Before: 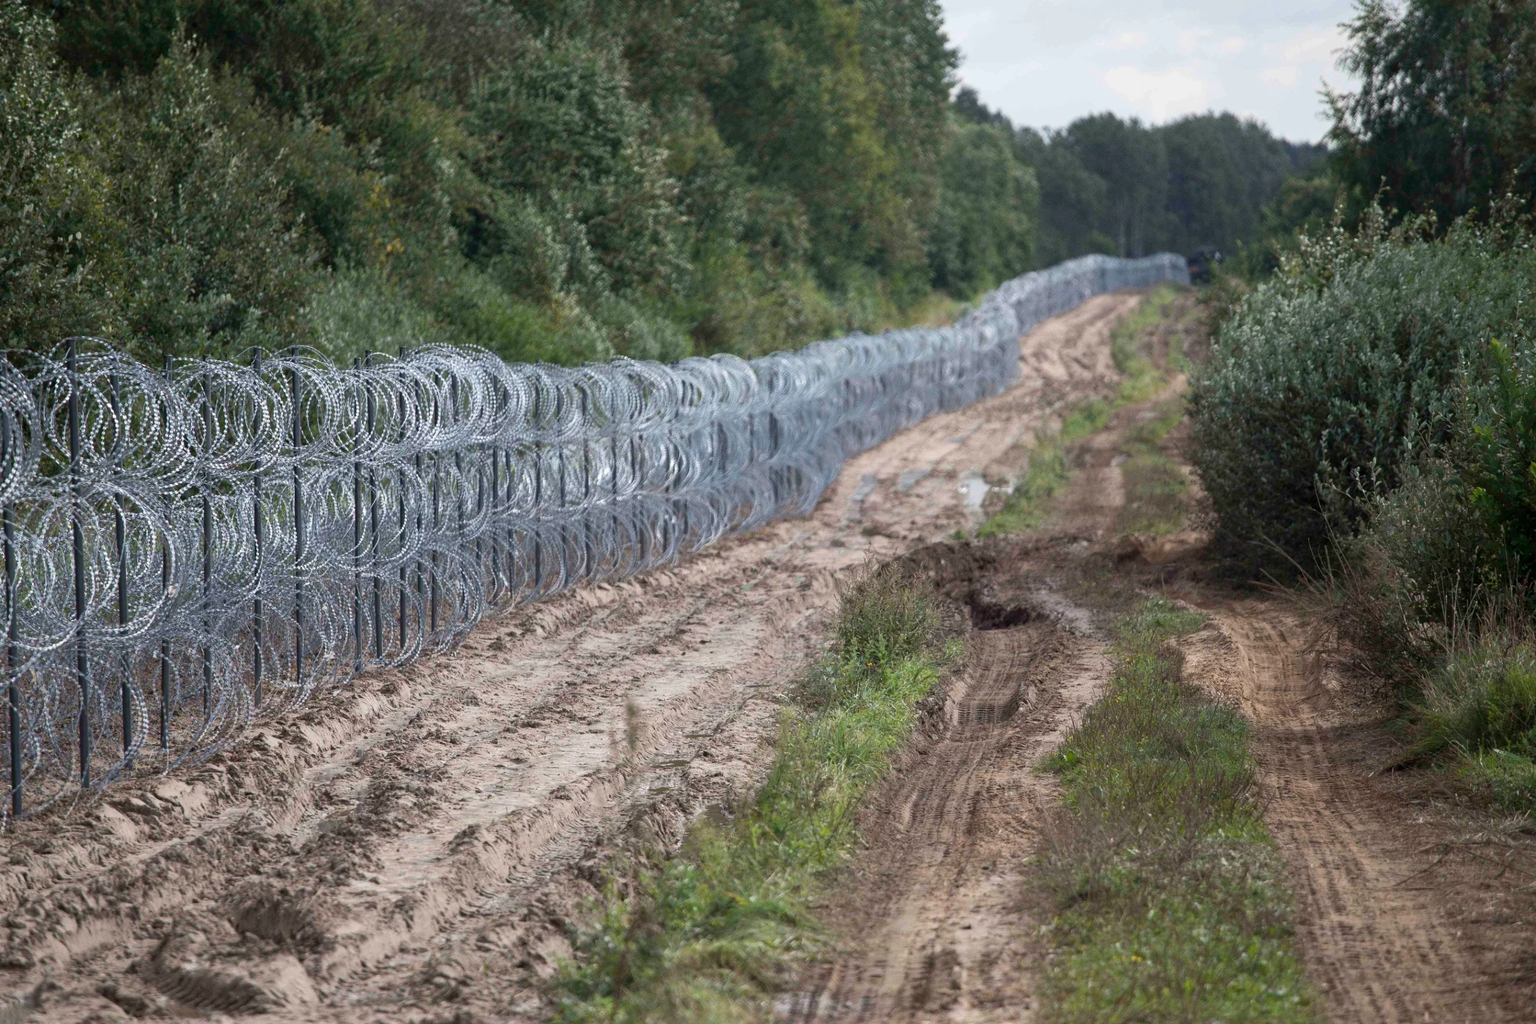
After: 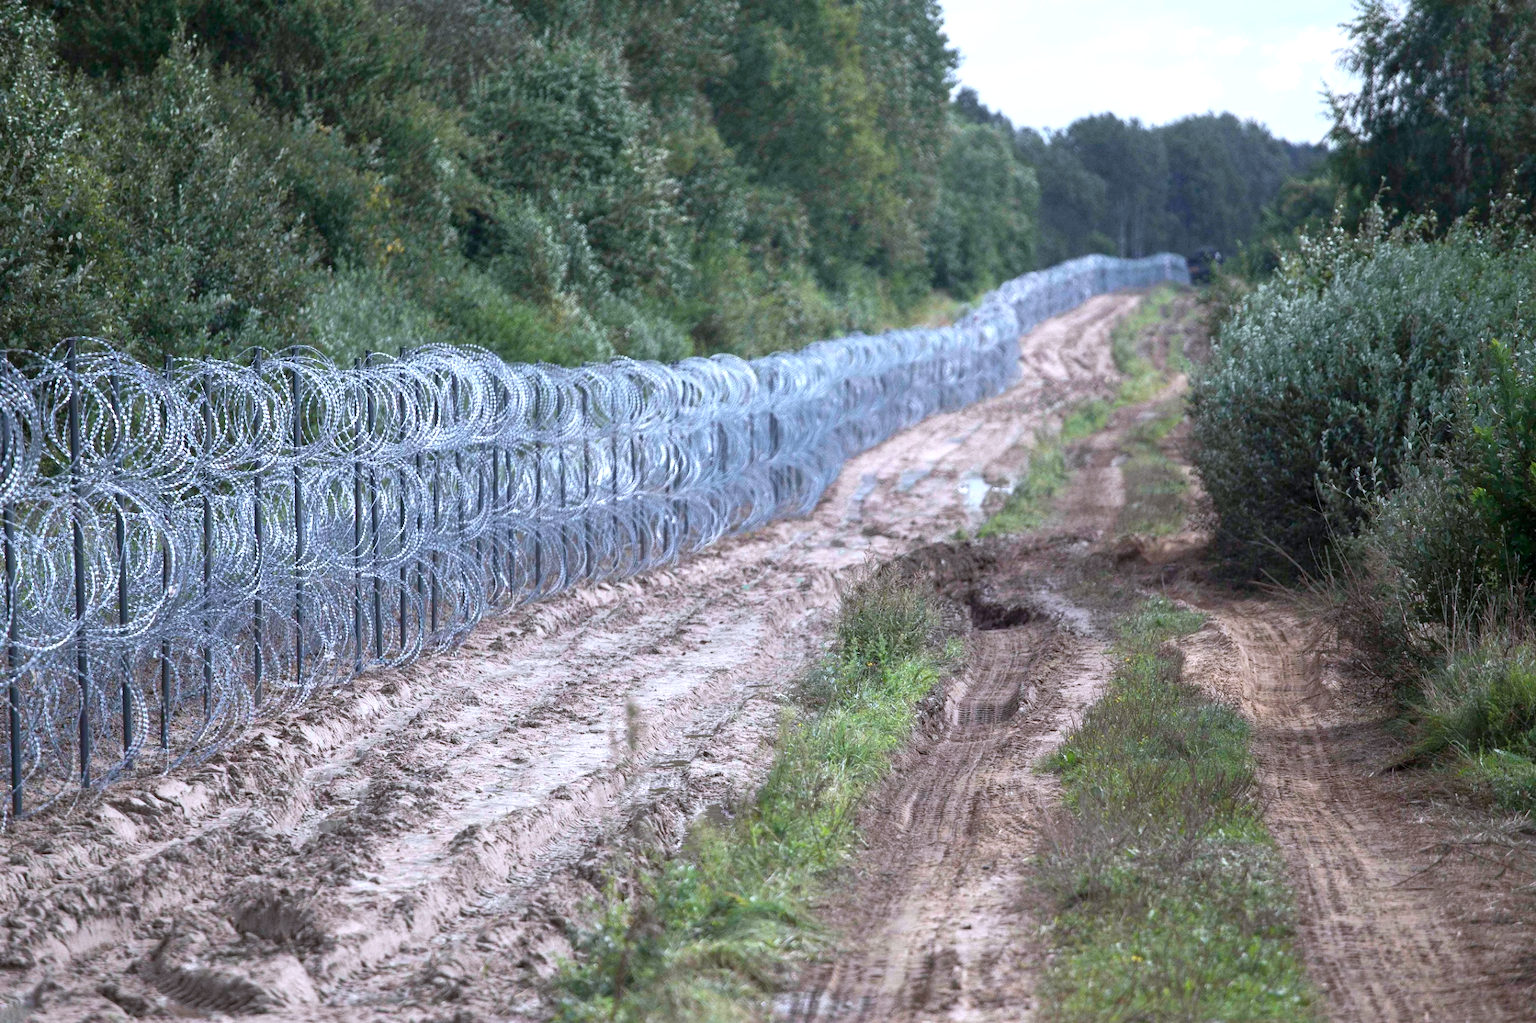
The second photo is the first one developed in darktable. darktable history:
exposure: exposure 0.578 EV, compensate highlight preservation false
color calibration: illuminant custom, x 0.371, y 0.382, temperature 4280.02 K
